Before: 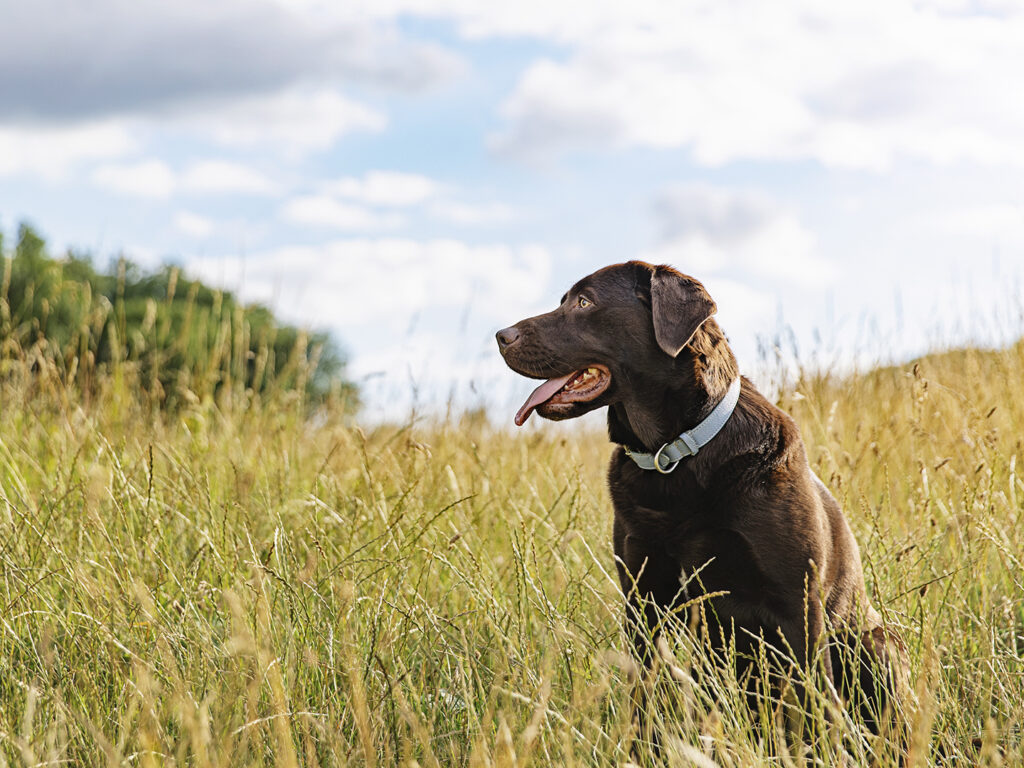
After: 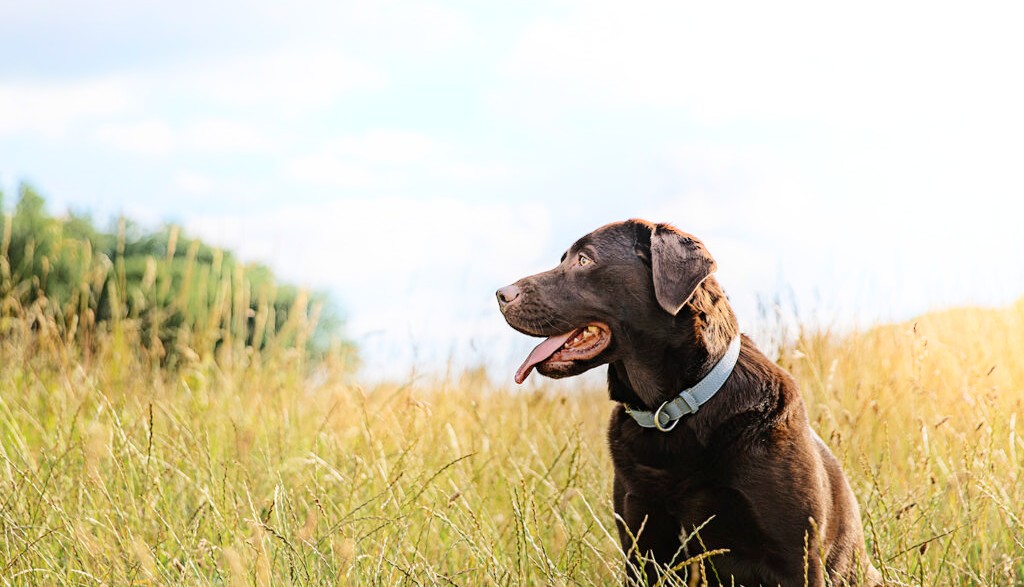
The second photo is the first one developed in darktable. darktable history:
crop: top 5.59%, bottom 17.918%
shadows and highlights: shadows -89.21, highlights 90.51, soften with gaussian
